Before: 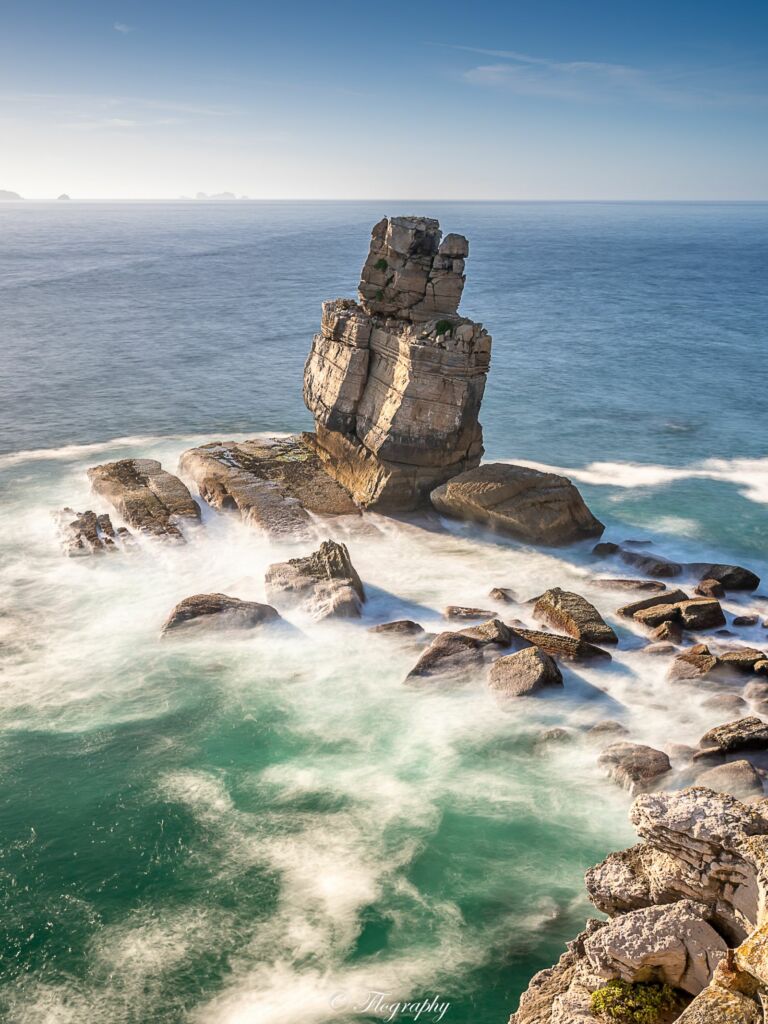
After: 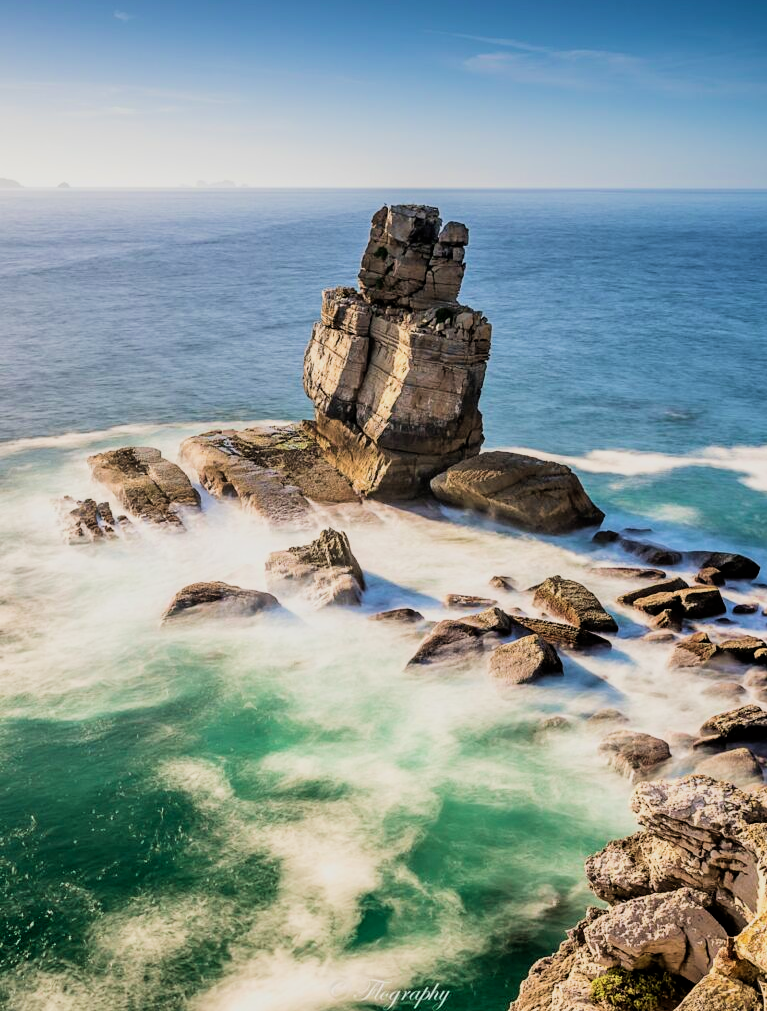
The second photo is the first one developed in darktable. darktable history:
crop: top 1.192%, right 0.099%
filmic rgb: black relative exposure -5.03 EV, white relative exposure 3.98 EV, threshold 5.97 EV, hardness 2.88, contrast 1.297, highlights saturation mix -31.47%, enable highlight reconstruction true
velvia: strength 44.85%
